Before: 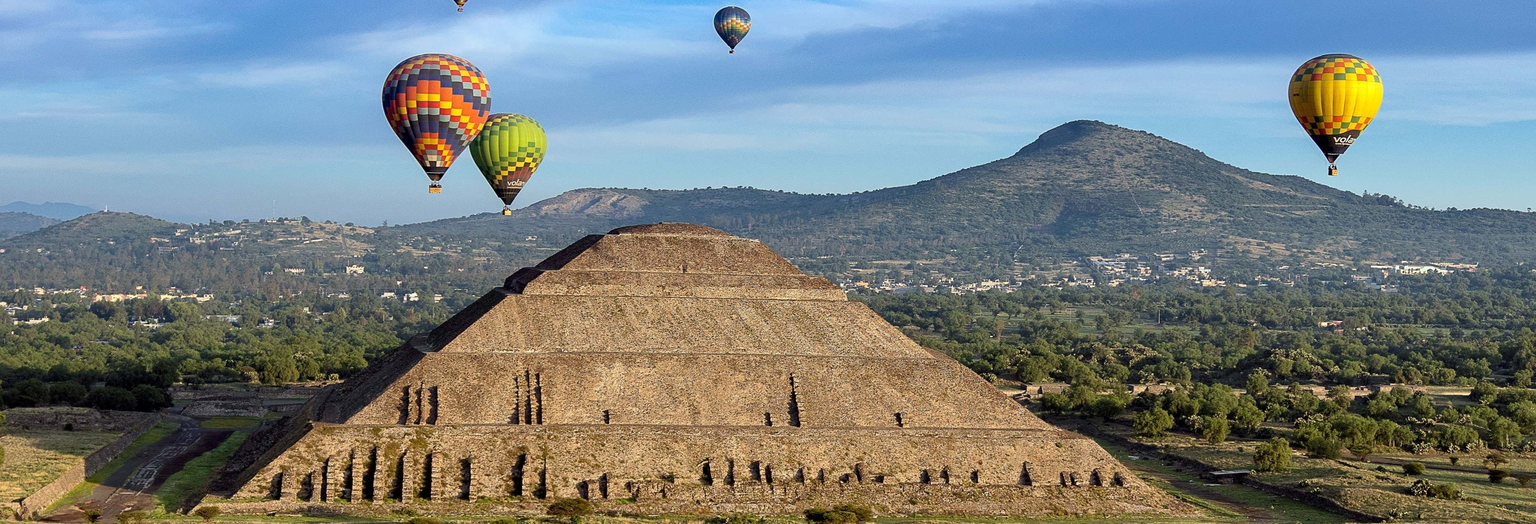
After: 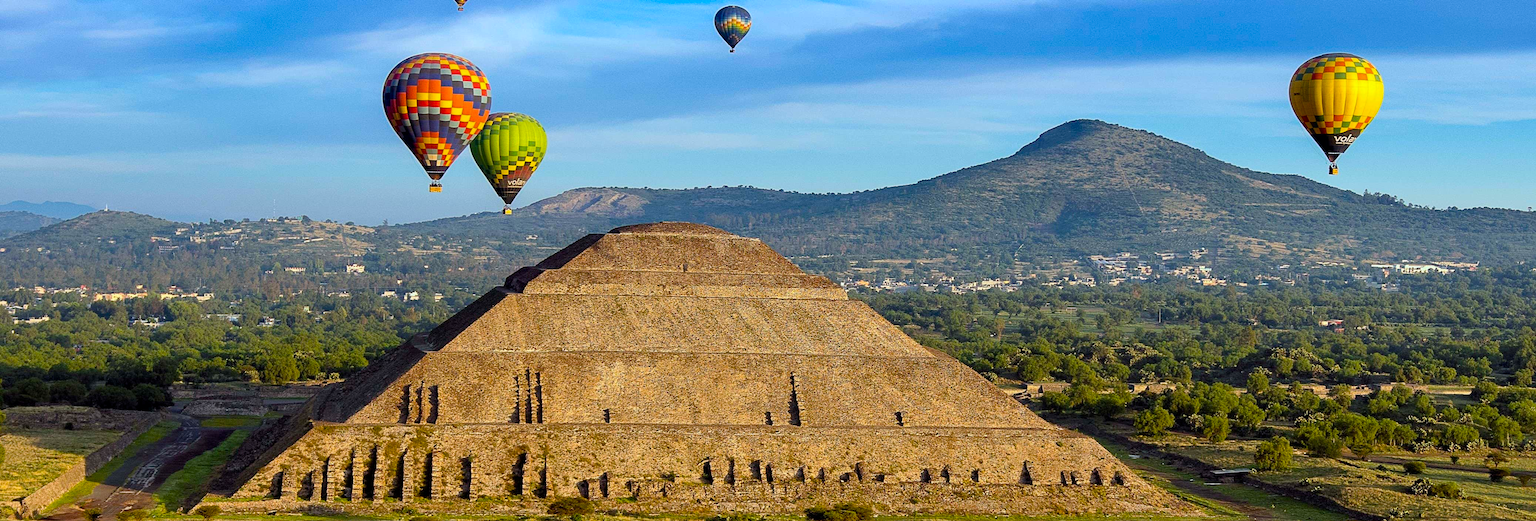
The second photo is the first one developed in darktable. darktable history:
crop: top 0.219%, bottom 0.174%
color balance rgb: perceptual saturation grading › global saturation 28.507%, perceptual saturation grading › mid-tones 12.751%, perceptual saturation grading › shadows 10.5%, global vibrance 20%
